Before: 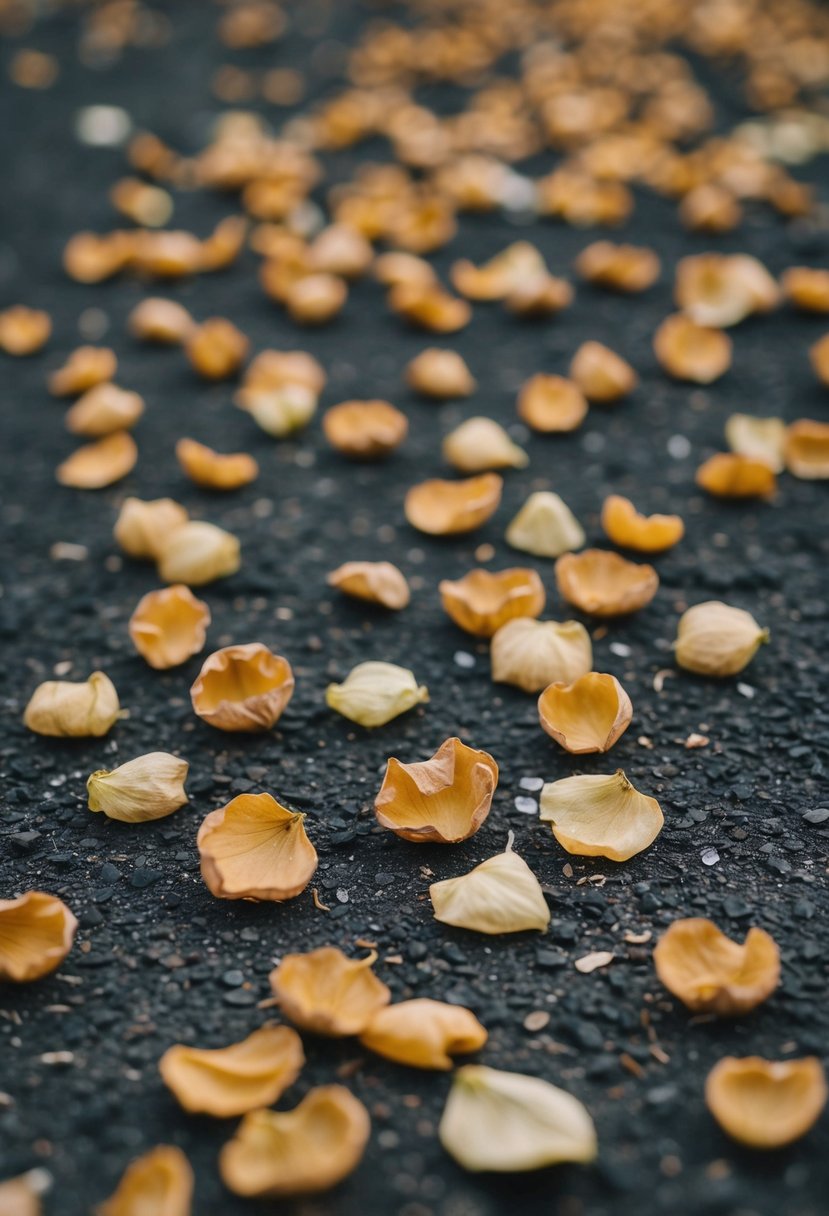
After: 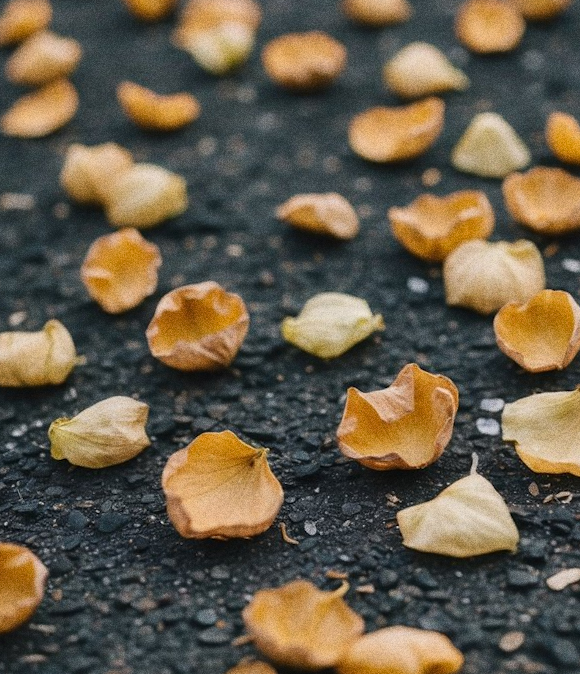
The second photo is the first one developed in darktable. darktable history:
crop: left 6.488%, top 27.668%, right 24.183%, bottom 8.656%
grain: coarseness 0.09 ISO, strength 40%
rotate and perspective: rotation -3.52°, crop left 0.036, crop right 0.964, crop top 0.081, crop bottom 0.919
